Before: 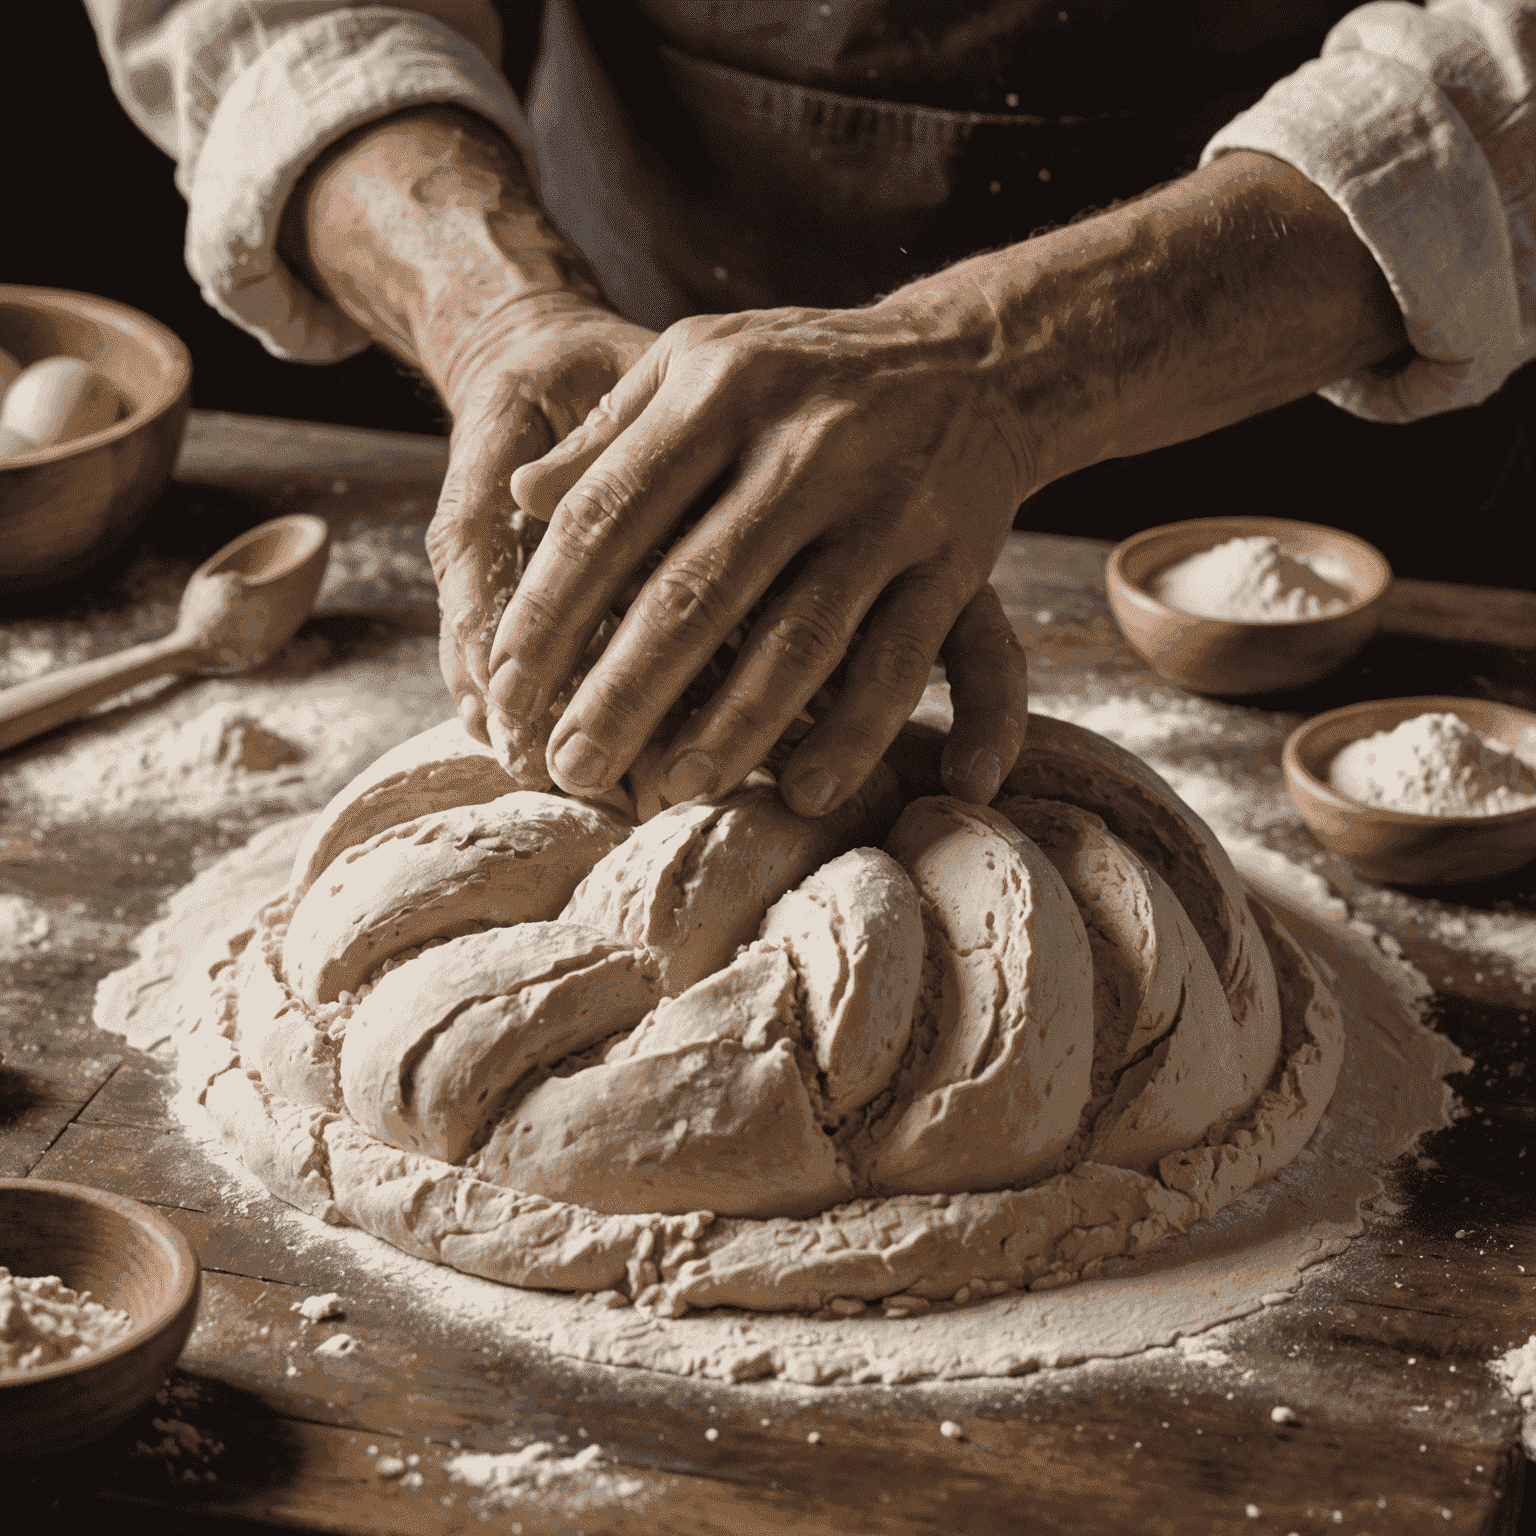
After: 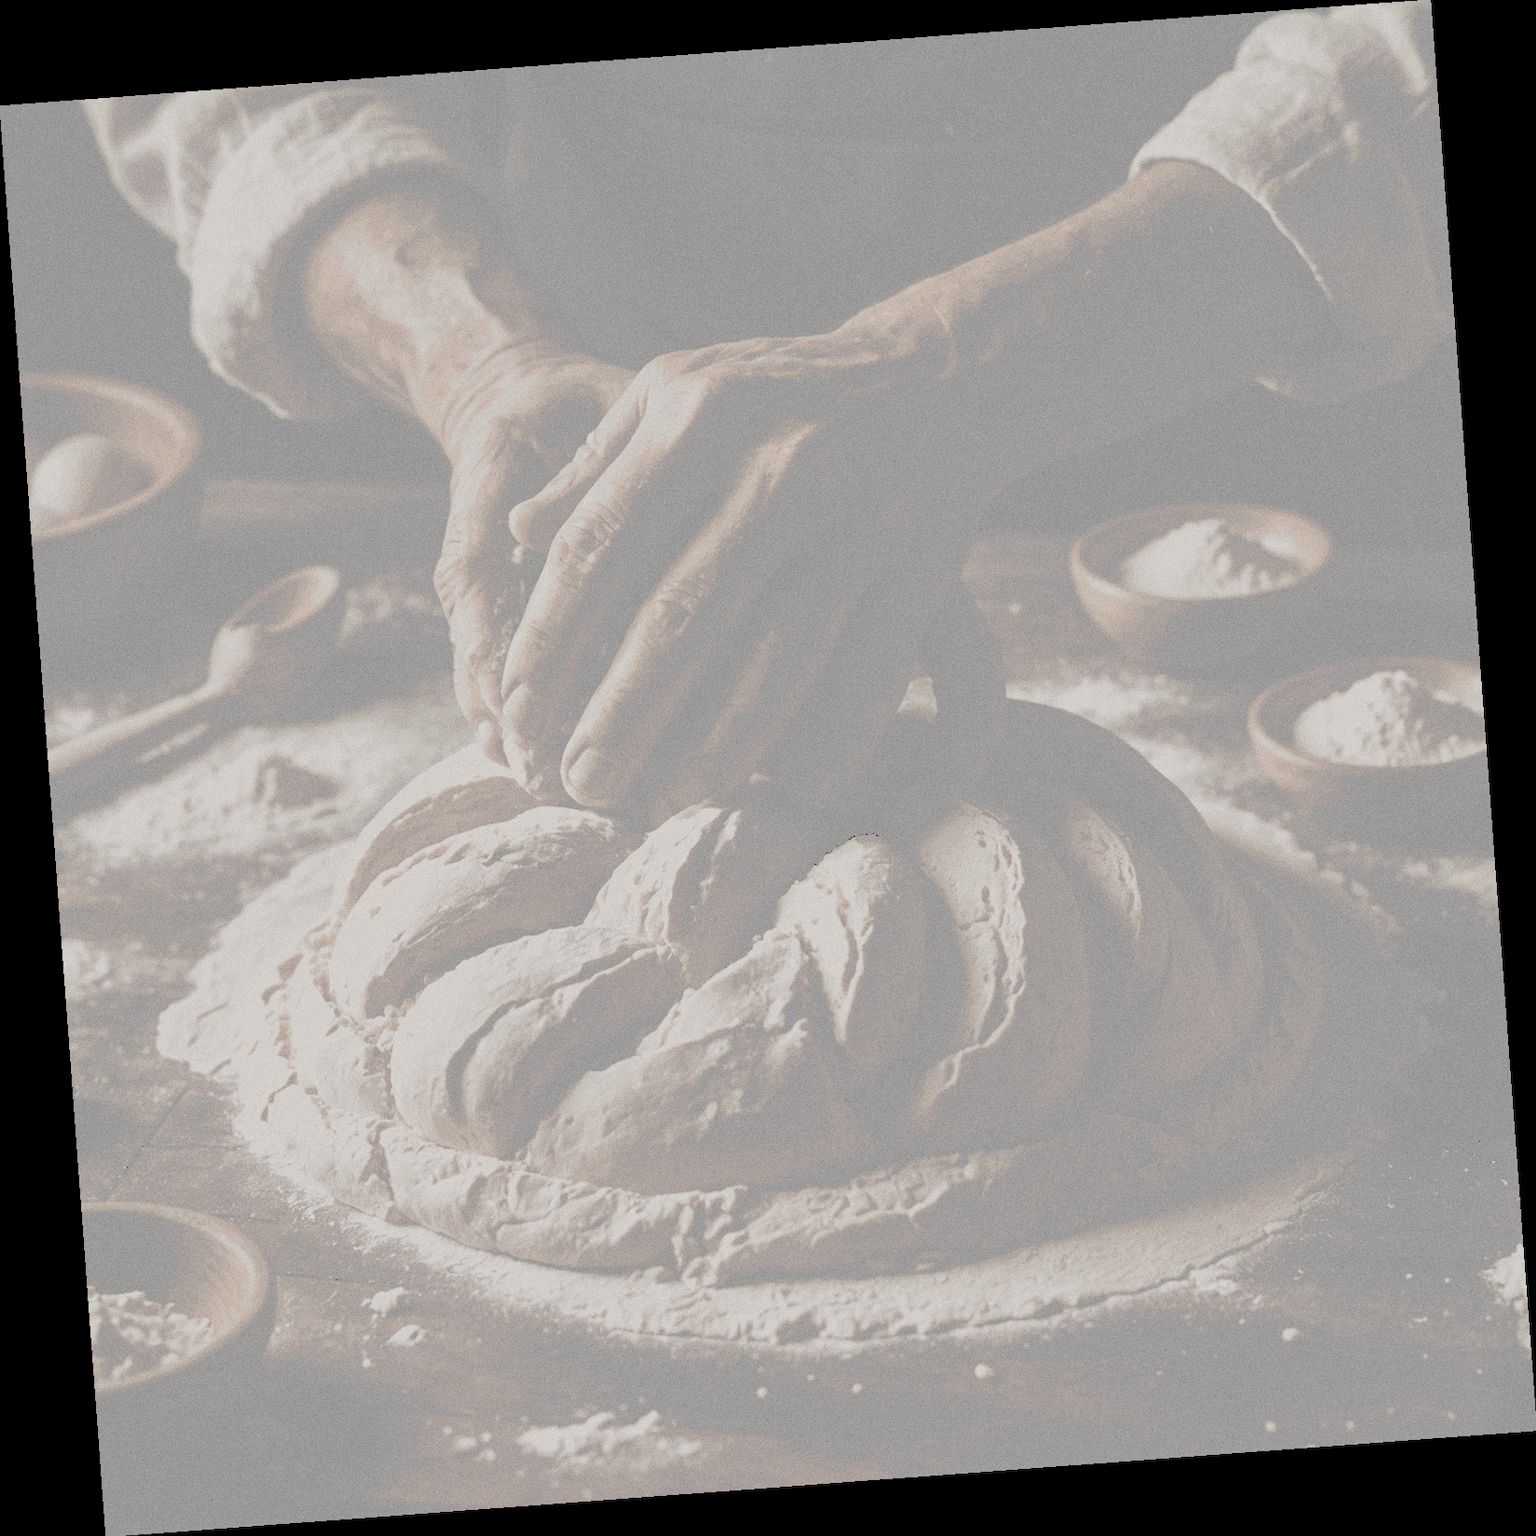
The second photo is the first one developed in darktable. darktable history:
rotate and perspective: rotation -4.25°, automatic cropping off
grain: coarseness 0.09 ISO
tone curve: curves: ch0 [(0, 0) (0.003, 0.626) (0.011, 0.626) (0.025, 0.63) (0.044, 0.631) (0.069, 0.632) (0.1, 0.636) (0.136, 0.637) (0.177, 0.641) (0.224, 0.642) (0.277, 0.646) (0.335, 0.649) (0.399, 0.661) (0.468, 0.679) (0.543, 0.702) (0.623, 0.732) (0.709, 0.769) (0.801, 0.804) (0.898, 0.847) (1, 1)], preserve colors none
